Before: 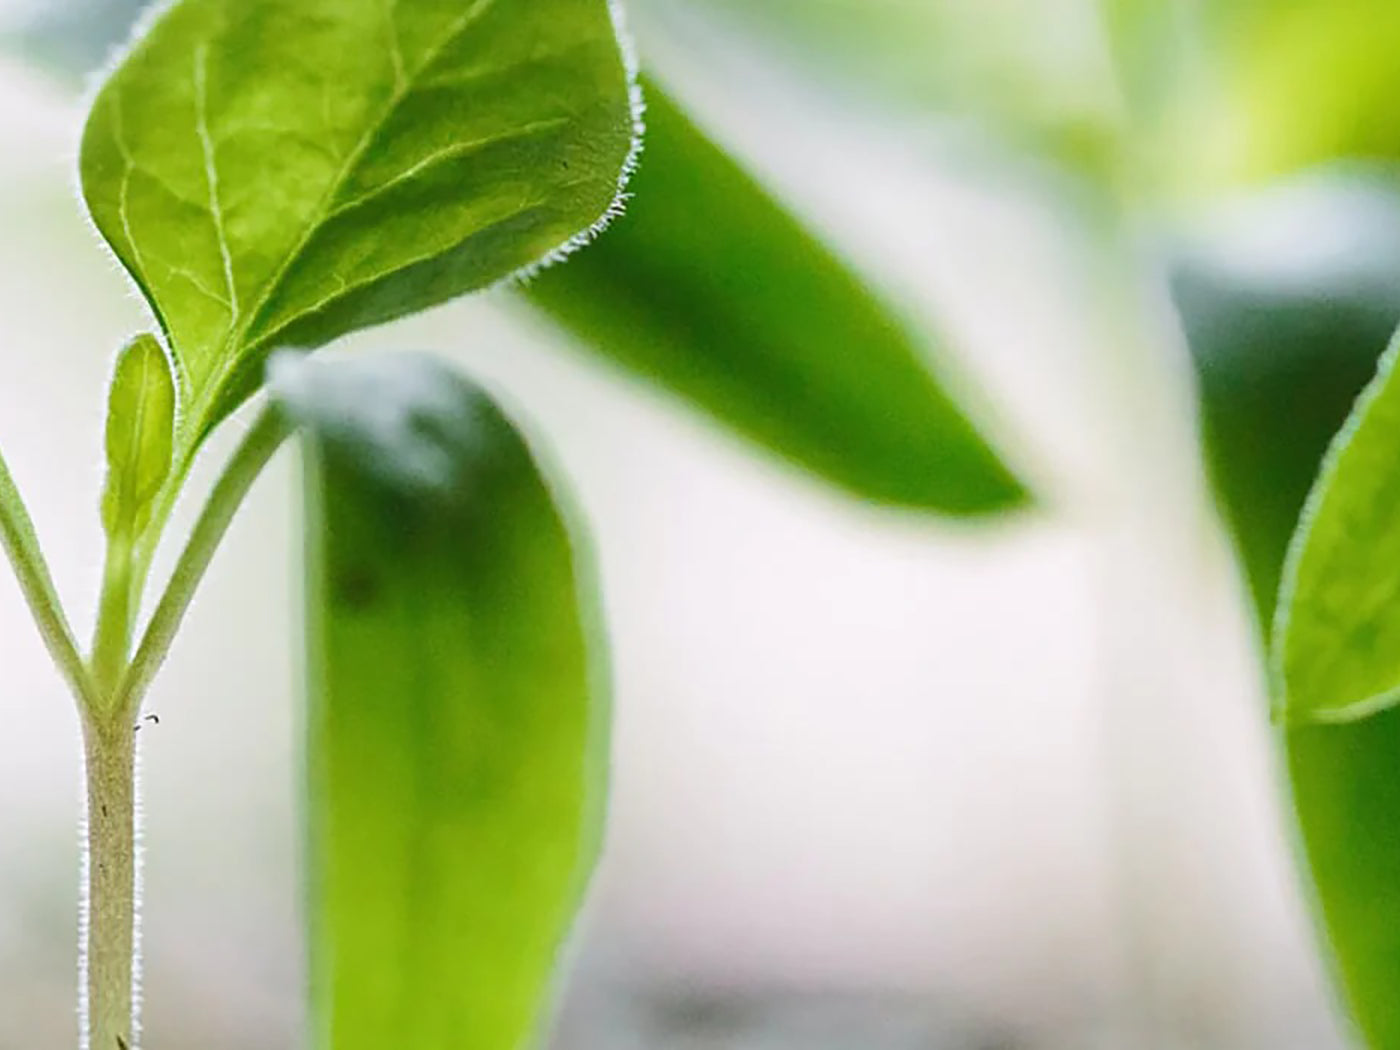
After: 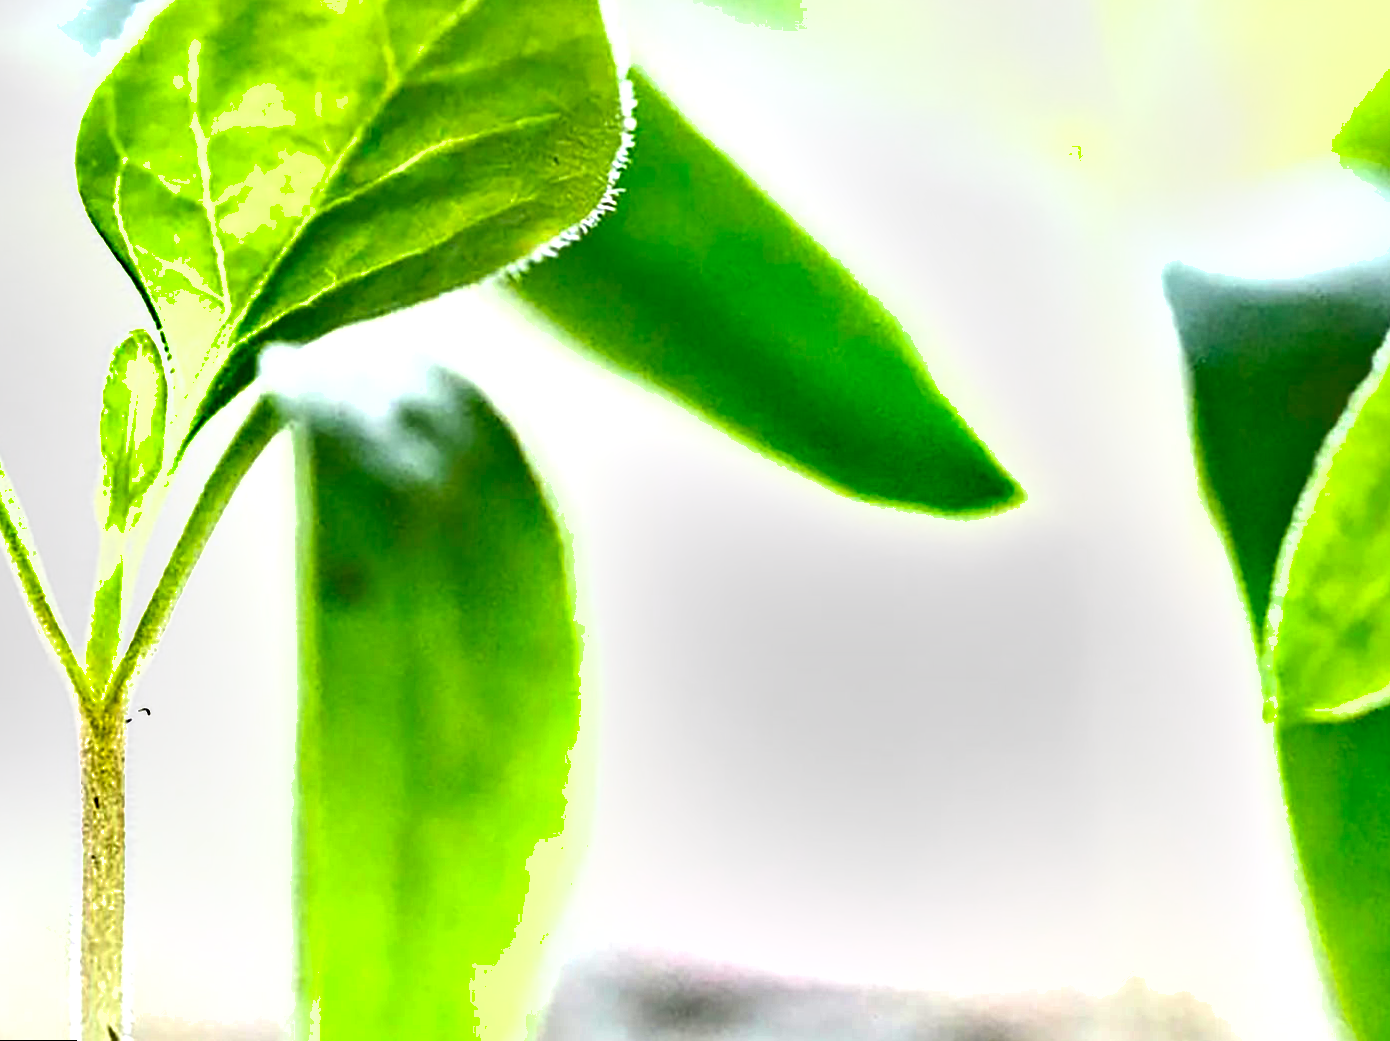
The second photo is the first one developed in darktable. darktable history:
shadows and highlights: shadows color adjustment 97.66%, soften with gaussian
exposure: black level correction 0, exposure 1.2 EV, compensate exposure bias true, compensate highlight preservation false
tone equalizer: -7 EV 0.15 EV, -6 EV 0.6 EV, -5 EV 1.15 EV, -4 EV 1.33 EV, -3 EV 1.15 EV, -2 EV 0.6 EV, -1 EV 0.15 EV, mask exposure compensation -0.5 EV
rotate and perspective: rotation 0.192°, lens shift (horizontal) -0.015, crop left 0.005, crop right 0.996, crop top 0.006, crop bottom 0.99
